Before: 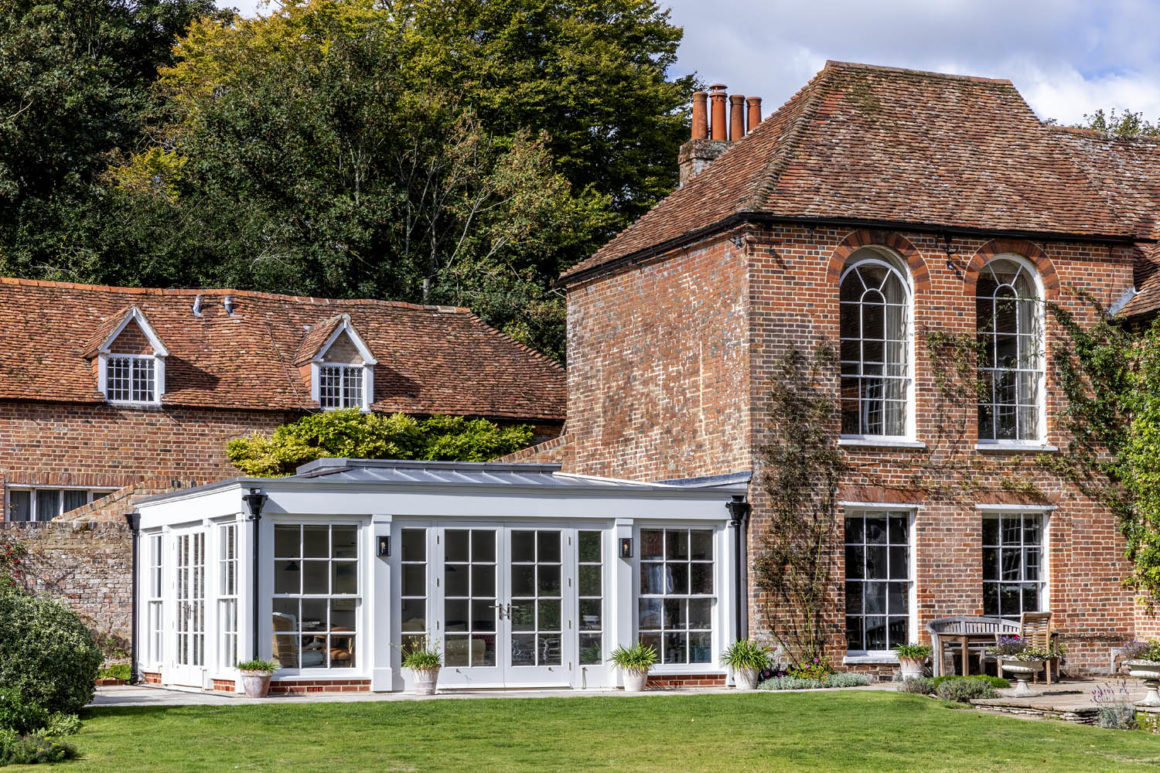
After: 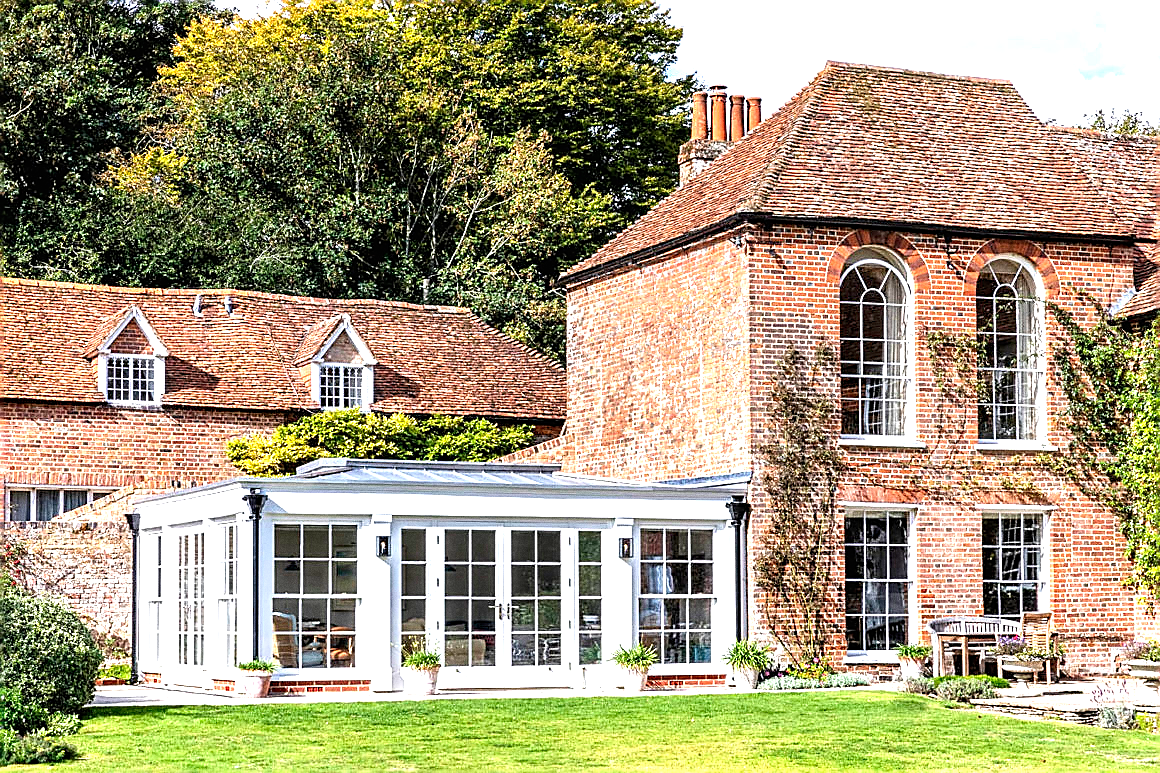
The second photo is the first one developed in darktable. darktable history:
sharpen: radius 1.4, amount 1.25, threshold 0.7
exposure: black level correction 0, exposure 1.45 EV, compensate exposure bias true, compensate highlight preservation false
levels: mode automatic, black 0.023%, white 99.97%, levels [0.062, 0.494, 0.925]
grain: coarseness 0.47 ISO
